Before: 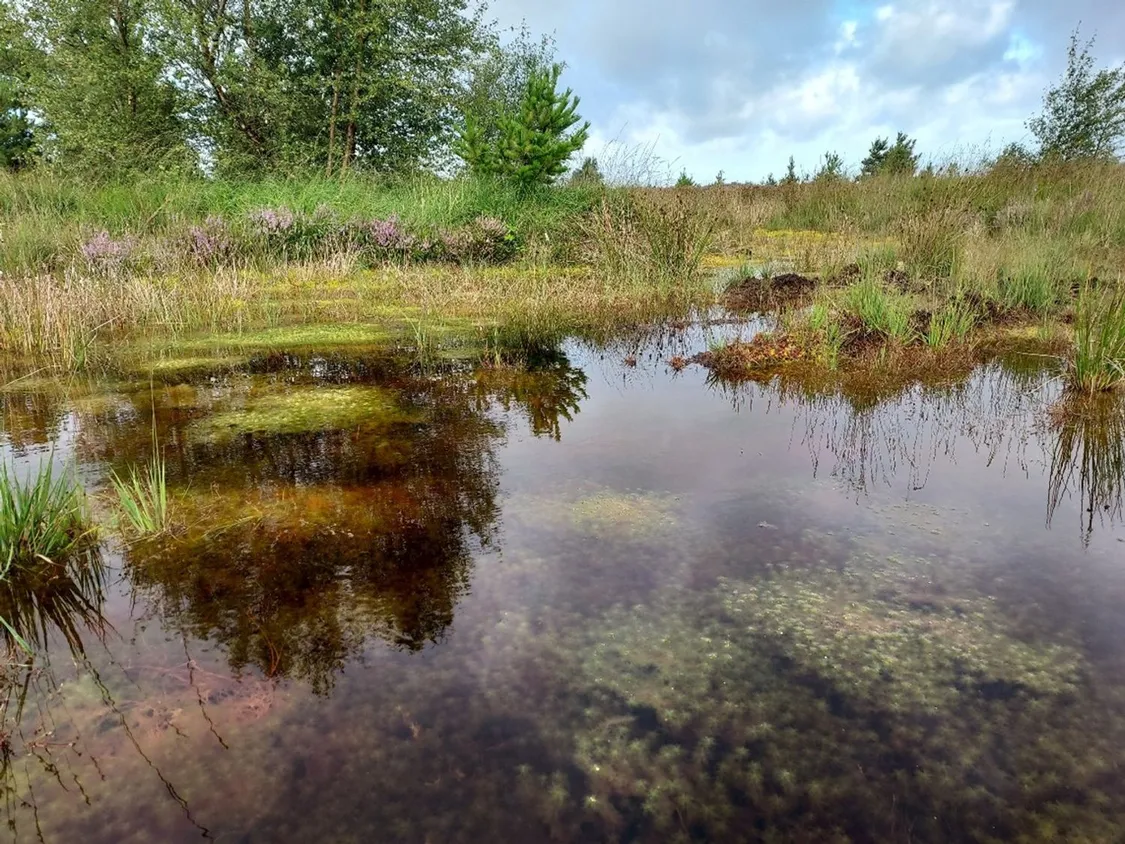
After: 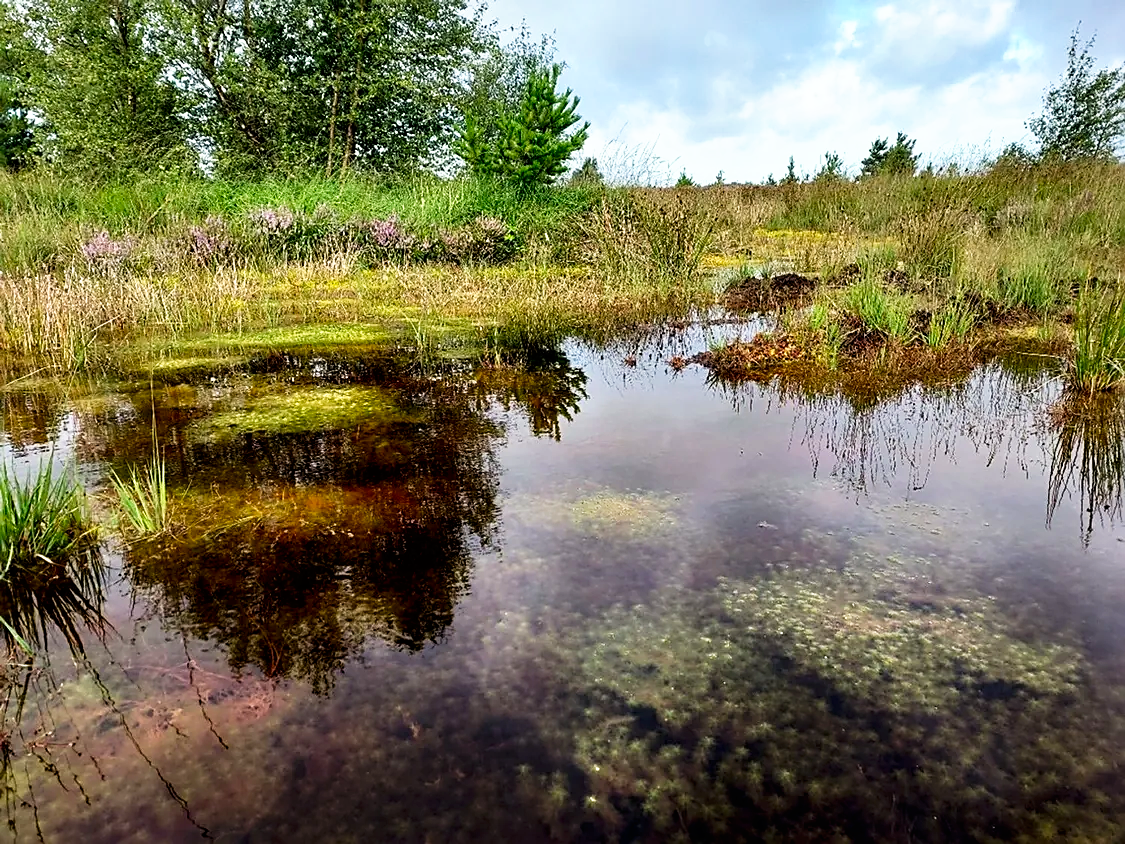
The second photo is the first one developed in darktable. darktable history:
tone curve: curves: ch0 [(0, 0) (0.003, 0) (0.011, 0.001) (0.025, 0.002) (0.044, 0.004) (0.069, 0.006) (0.1, 0.009) (0.136, 0.03) (0.177, 0.076) (0.224, 0.13) (0.277, 0.202) (0.335, 0.28) (0.399, 0.367) (0.468, 0.46) (0.543, 0.562) (0.623, 0.67) (0.709, 0.787) (0.801, 0.889) (0.898, 0.972) (1, 1)], preserve colors none
sharpen: on, module defaults
